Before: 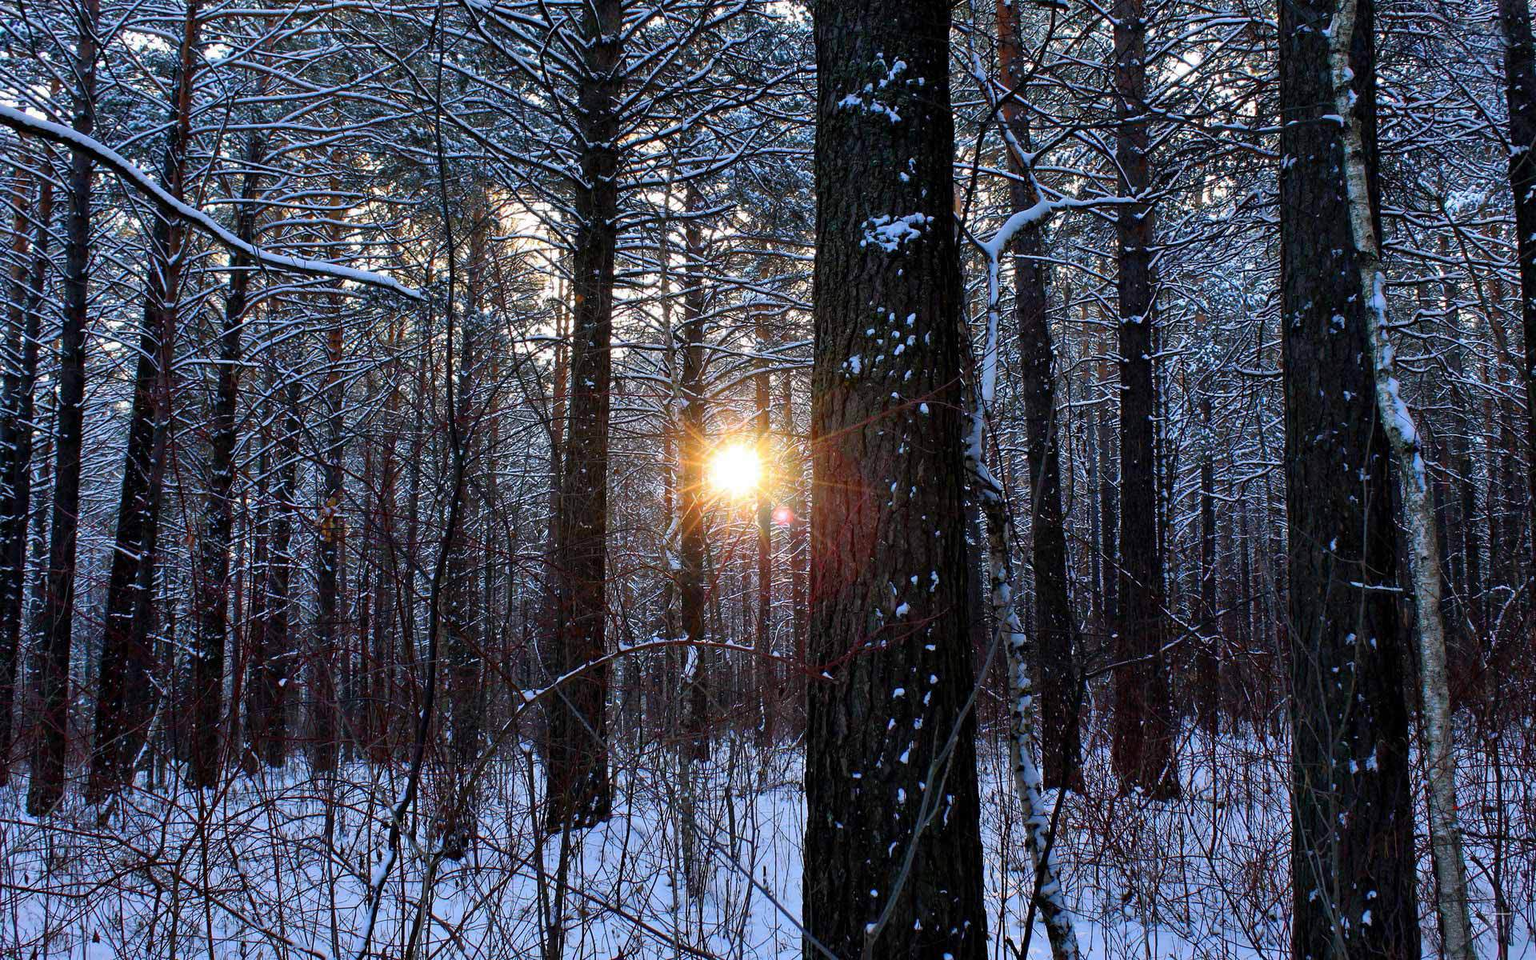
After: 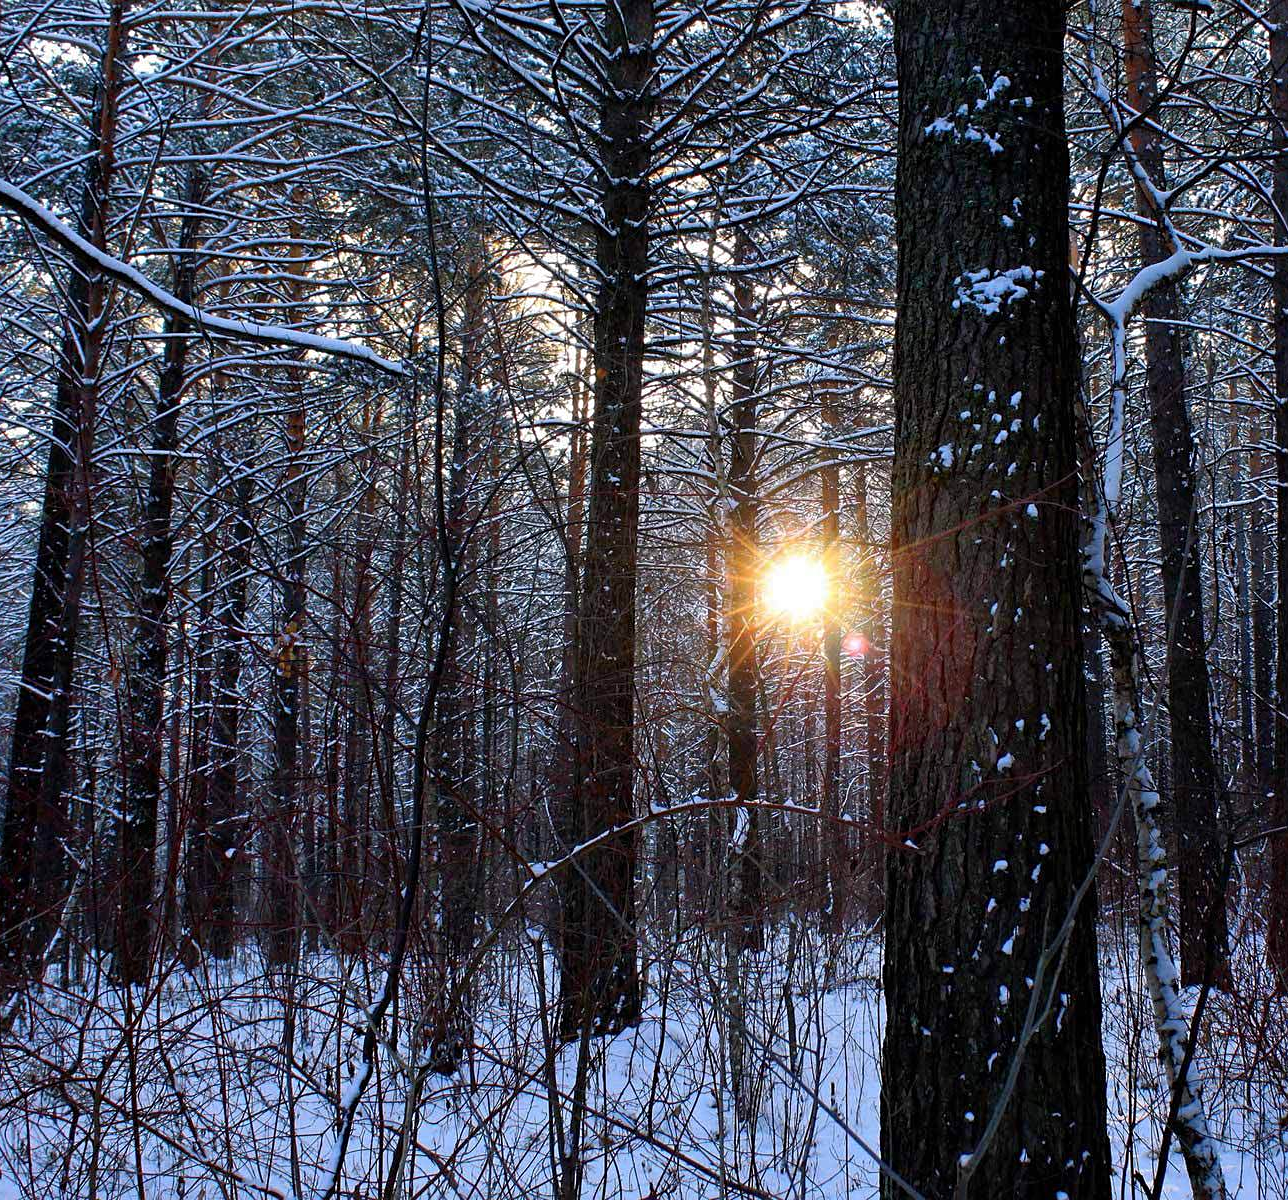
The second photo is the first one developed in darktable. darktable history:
crop and rotate: left 6.422%, right 26.476%
sharpen: amount 0.204
tone equalizer: on, module defaults
